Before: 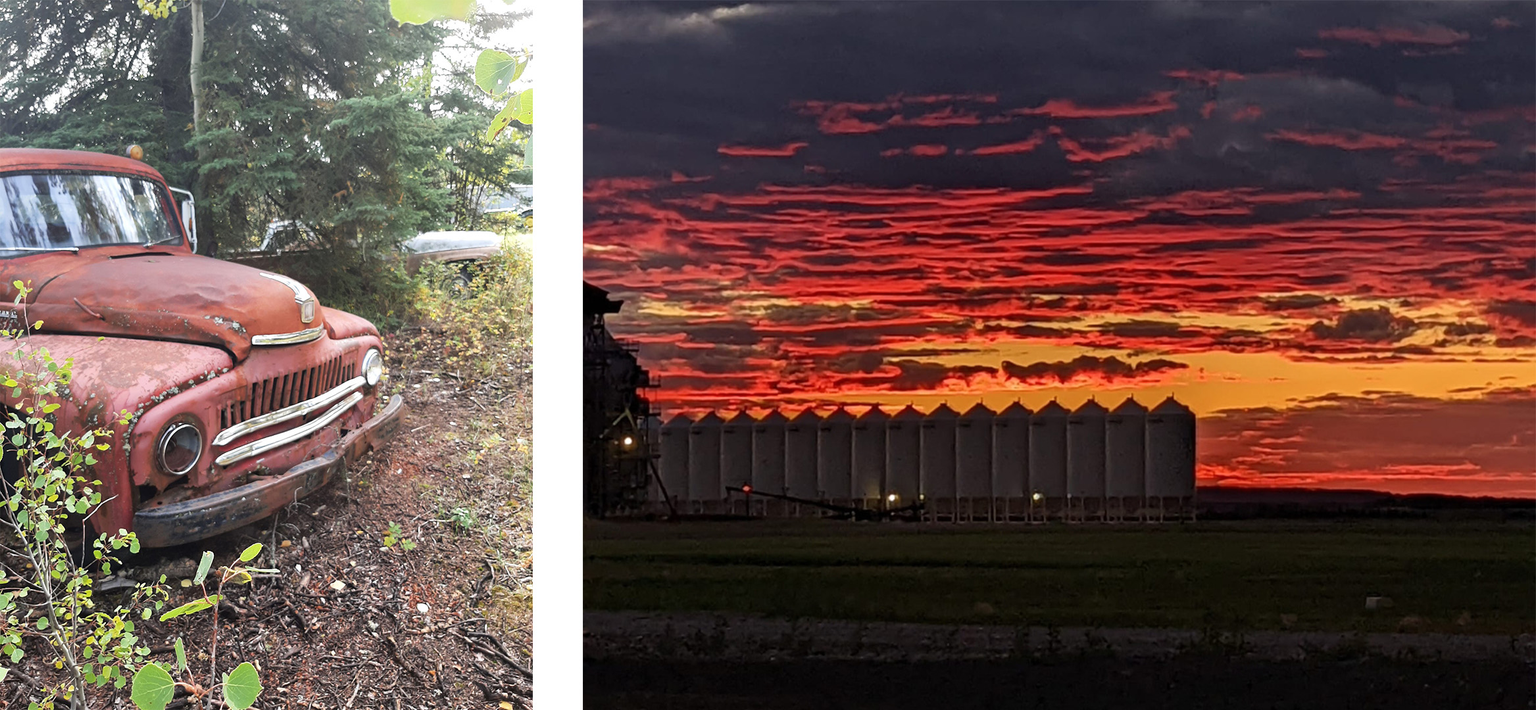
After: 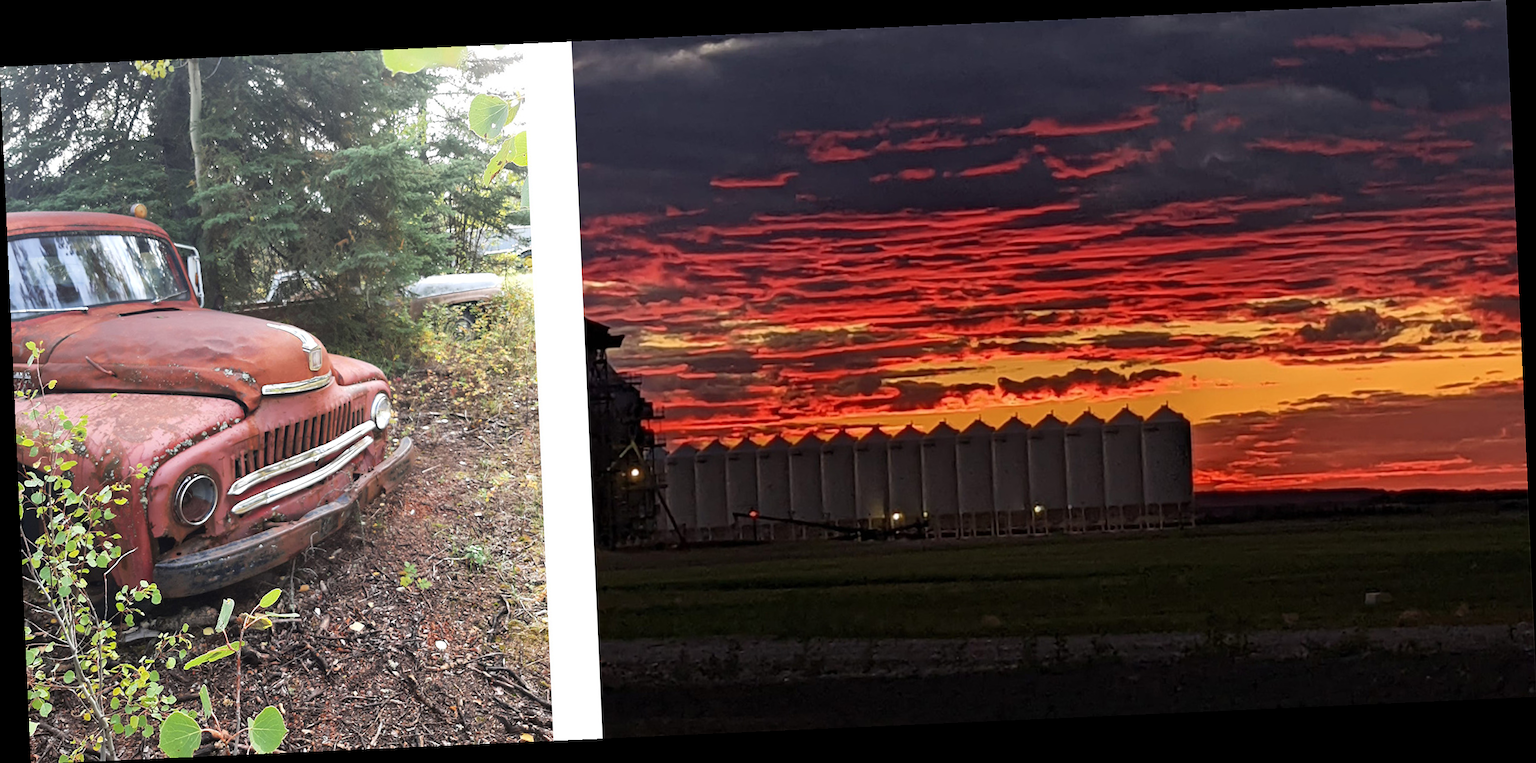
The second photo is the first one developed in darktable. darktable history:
rotate and perspective: rotation -2.56°, automatic cropping off
tone equalizer: on, module defaults
